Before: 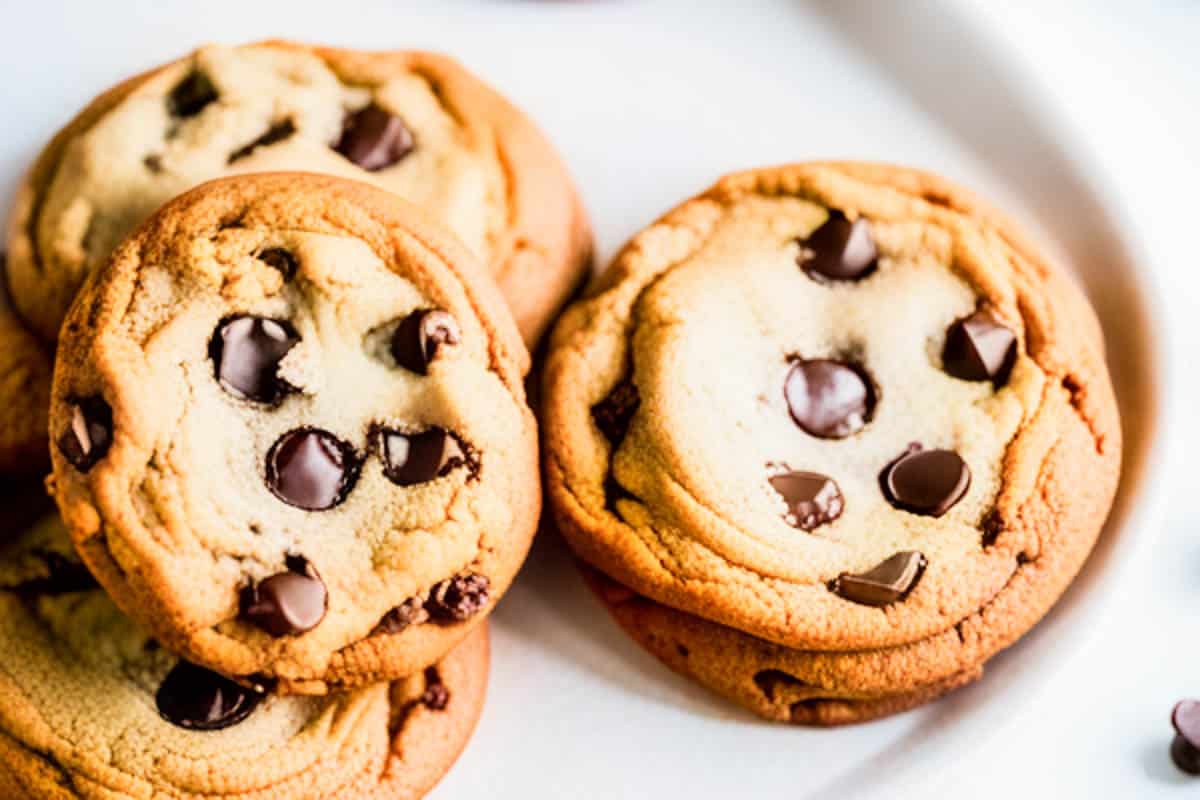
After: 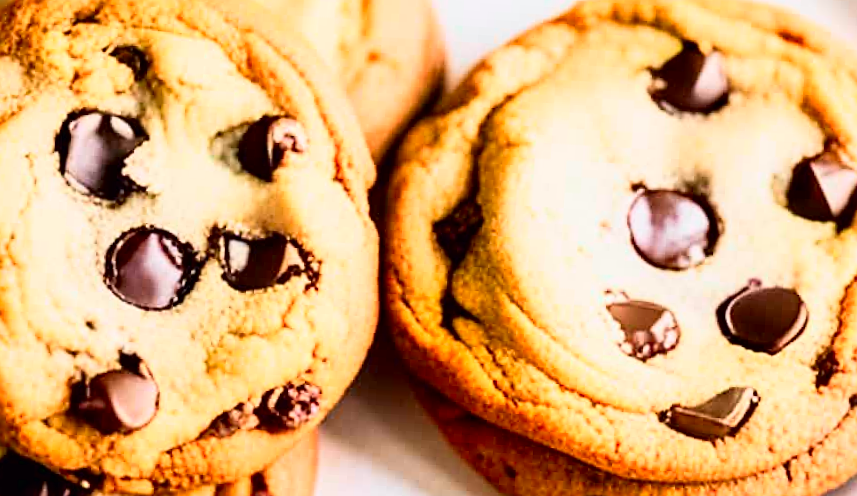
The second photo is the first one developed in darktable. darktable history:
tone equalizer: edges refinement/feathering 500, mask exposure compensation -1.57 EV, preserve details no
crop and rotate: angle -3.48°, left 9.862%, top 20.489%, right 12.314%, bottom 11.927%
tone curve: curves: ch0 [(0, 0) (0.051, 0.03) (0.096, 0.071) (0.243, 0.246) (0.461, 0.515) (0.605, 0.692) (0.761, 0.85) (0.881, 0.933) (1, 0.984)]; ch1 [(0, 0) (0.1, 0.038) (0.318, 0.243) (0.431, 0.384) (0.488, 0.475) (0.499, 0.499) (0.534, 0.546) (0.567, 0.592) (0.601, 0.632) (0.734, 0.809) (1, 1)]; ch2 [(0, 0) (0.297, 0.257) (0.414, 0.379) (0.453, 0.45) (0.479, 0.483) (0.504, 0.499) (0.52, 0.519) (0.541, 0.554) (0.614, 0.652) (0.817, 0.874) (1, 1)], color space Lab, independent channels, preserve colors none
sharpen: on, module defaults
